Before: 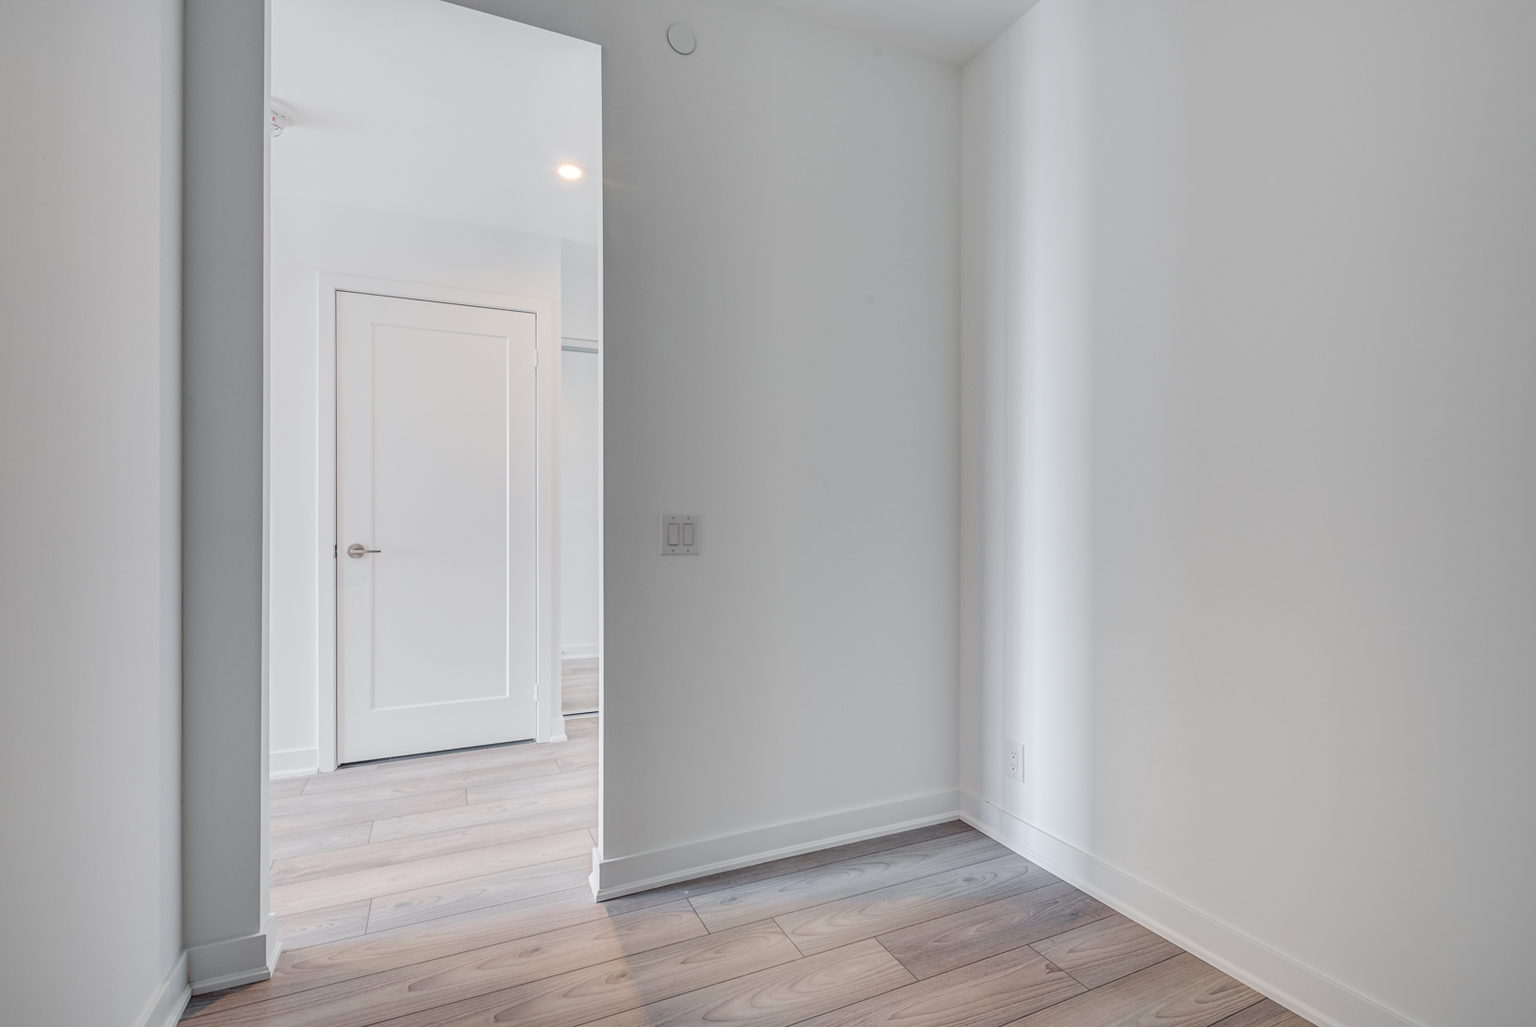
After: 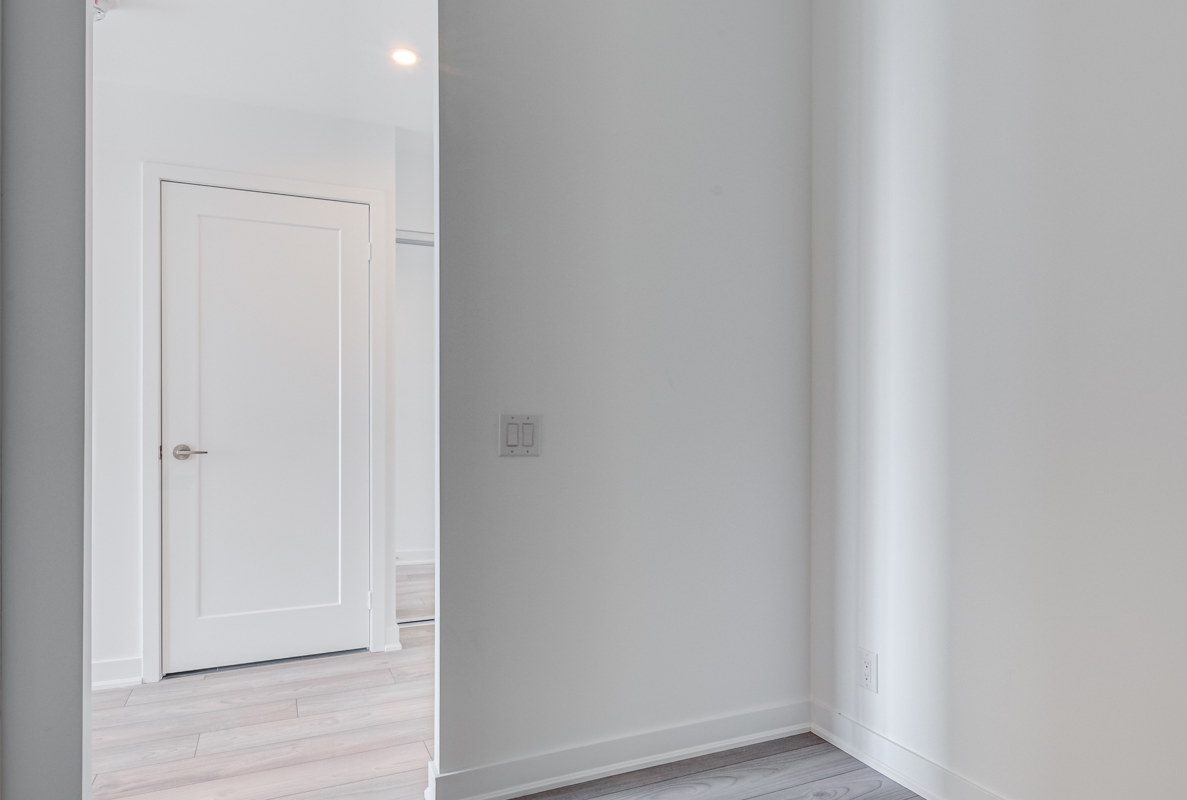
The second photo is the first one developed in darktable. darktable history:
crop and rotate: left 11.848%, top 11.425%, right 13.912%, bottom 13.791%
